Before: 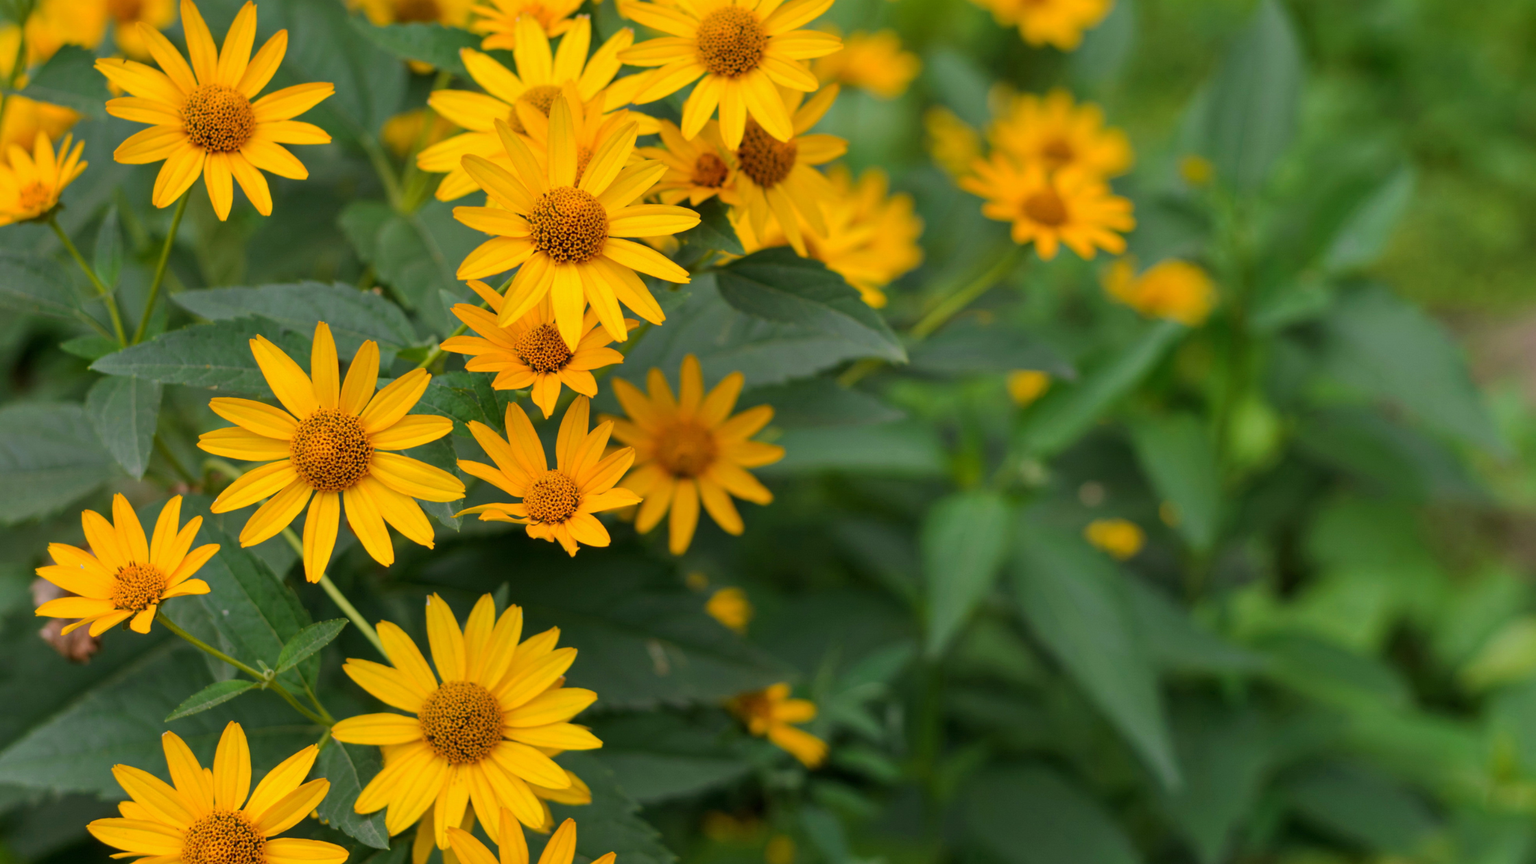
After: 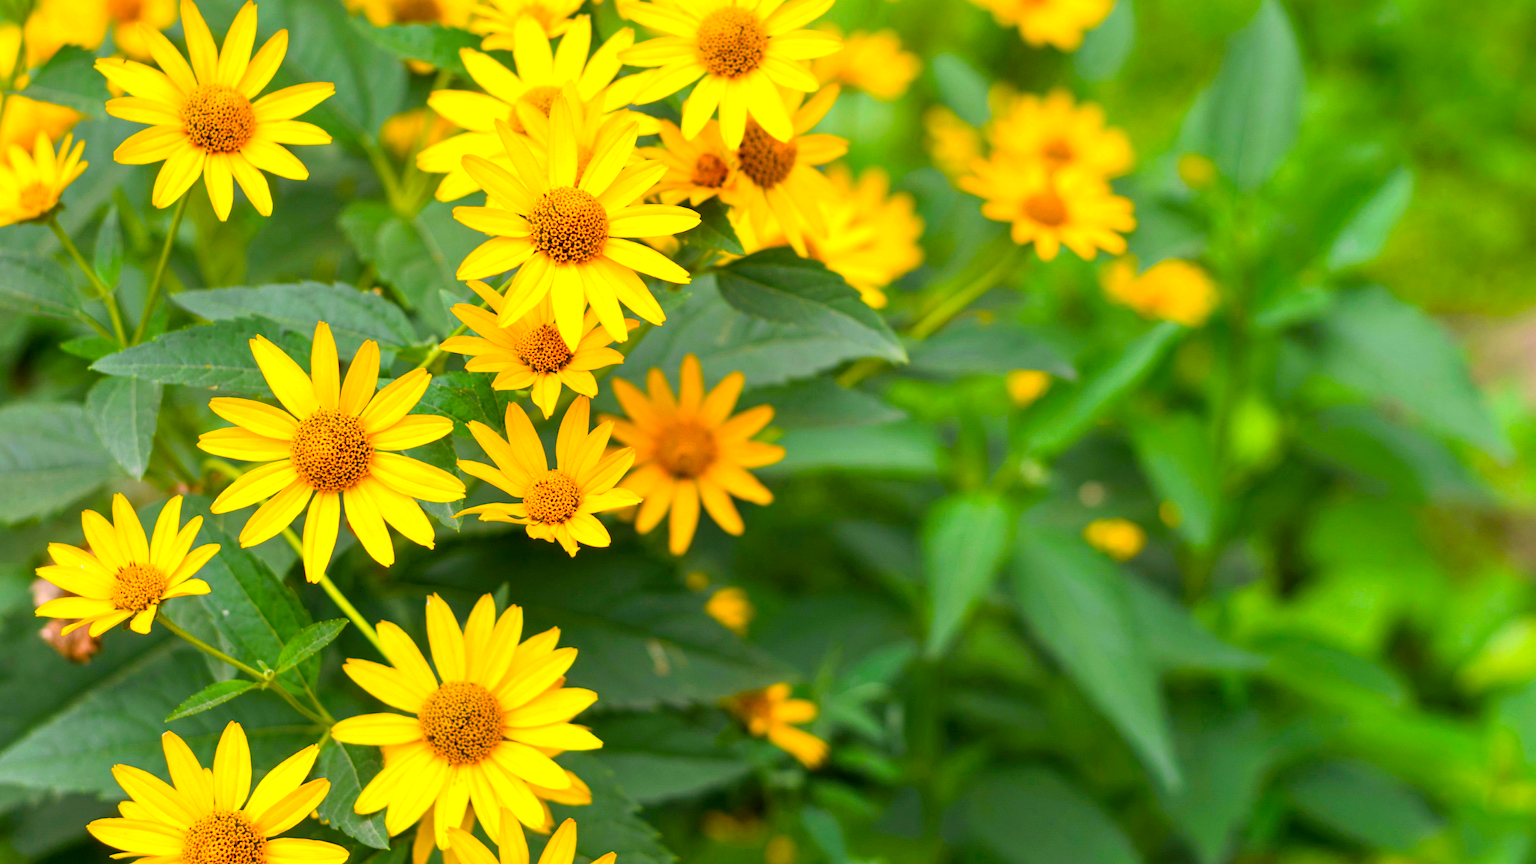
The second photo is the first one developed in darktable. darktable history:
color balance rgb: perceptual saturation grading › global saturation 41.956%
exposure: black level correction 0, exposure 1.106 EV, compensate highlight preservation false
